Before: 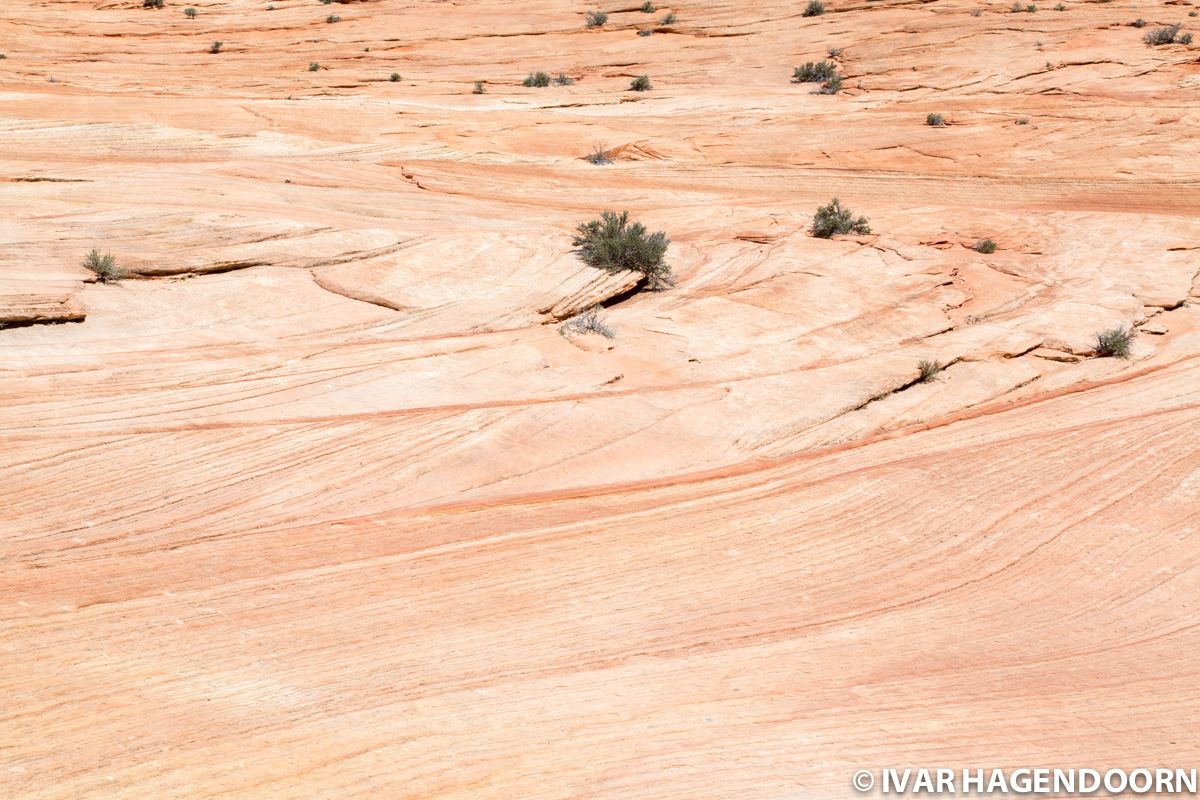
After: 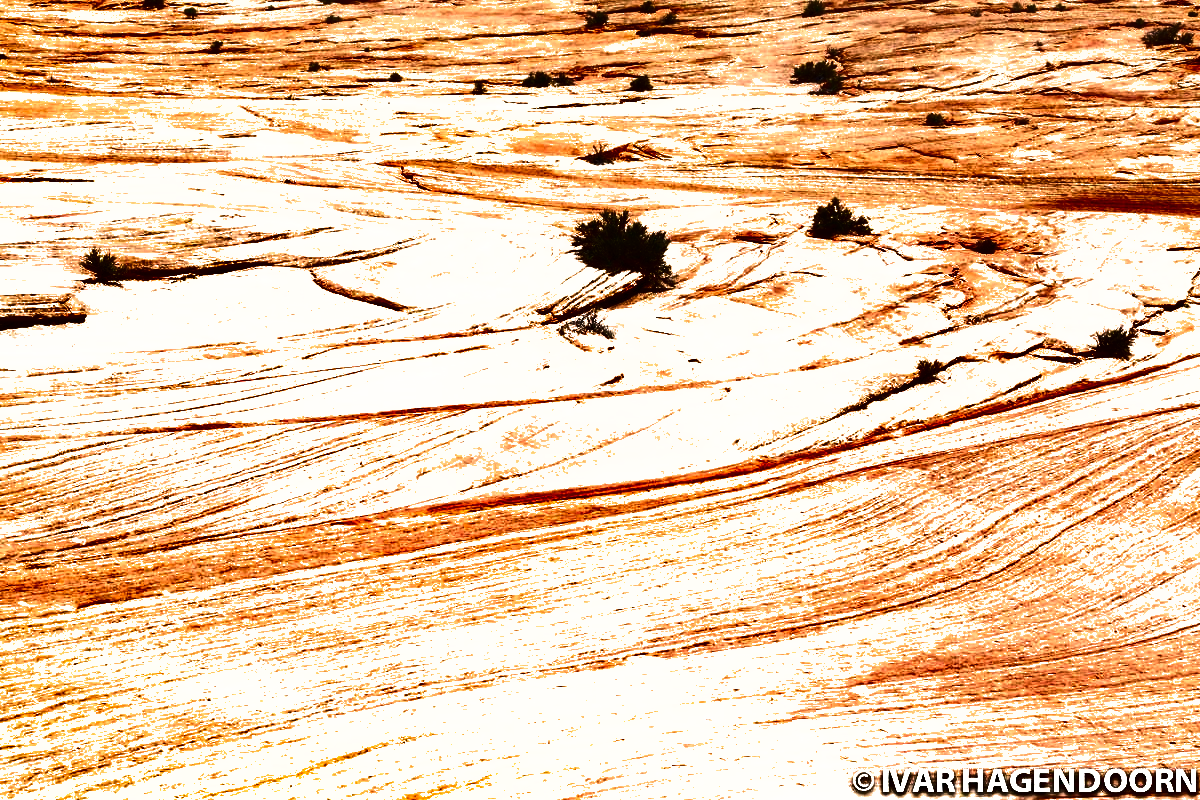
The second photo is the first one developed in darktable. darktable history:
shadows and highlights: shadows 20.96, highlights -83.06, soften with gaussian
exposure: exposure 0.608 EV, compensate exposure bias true, compensate highlight preservation false
